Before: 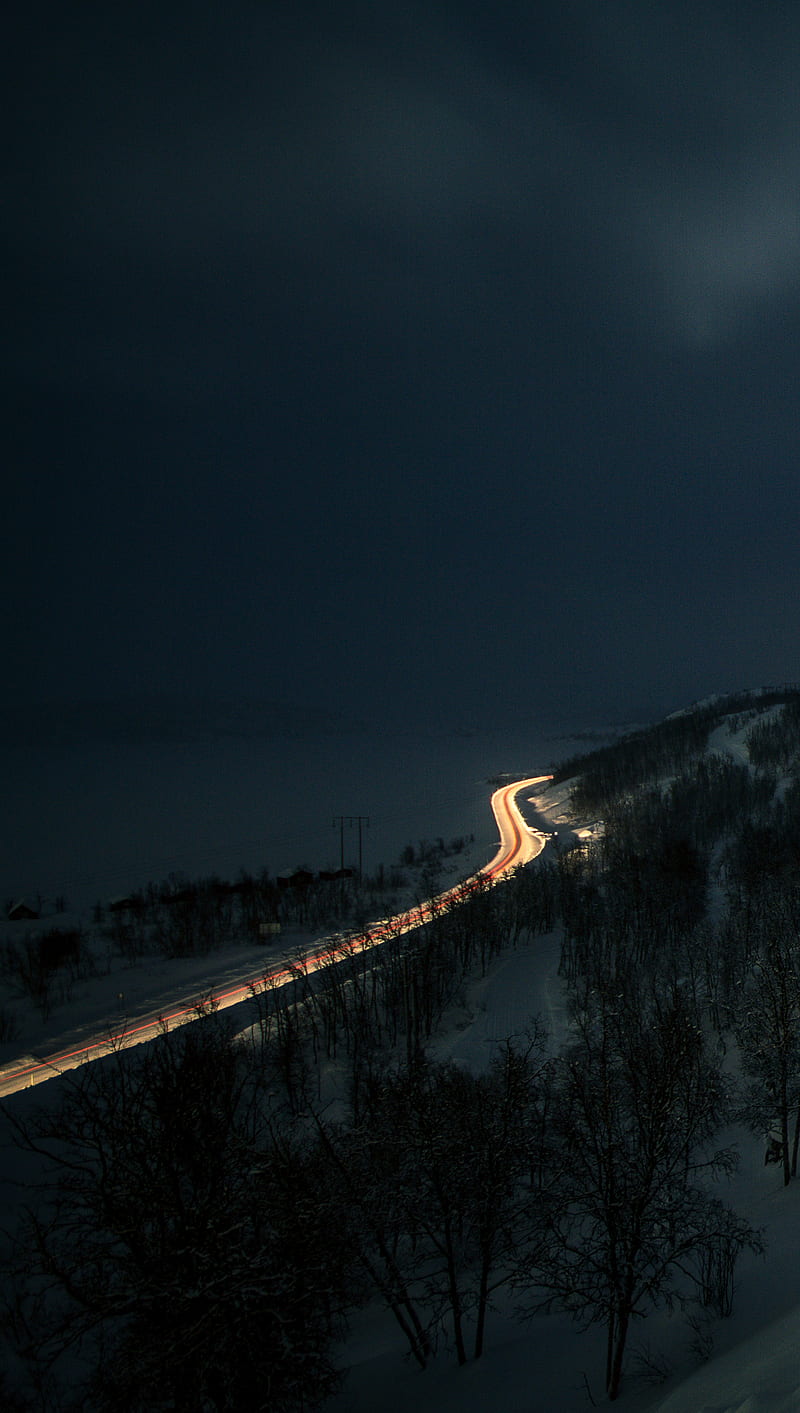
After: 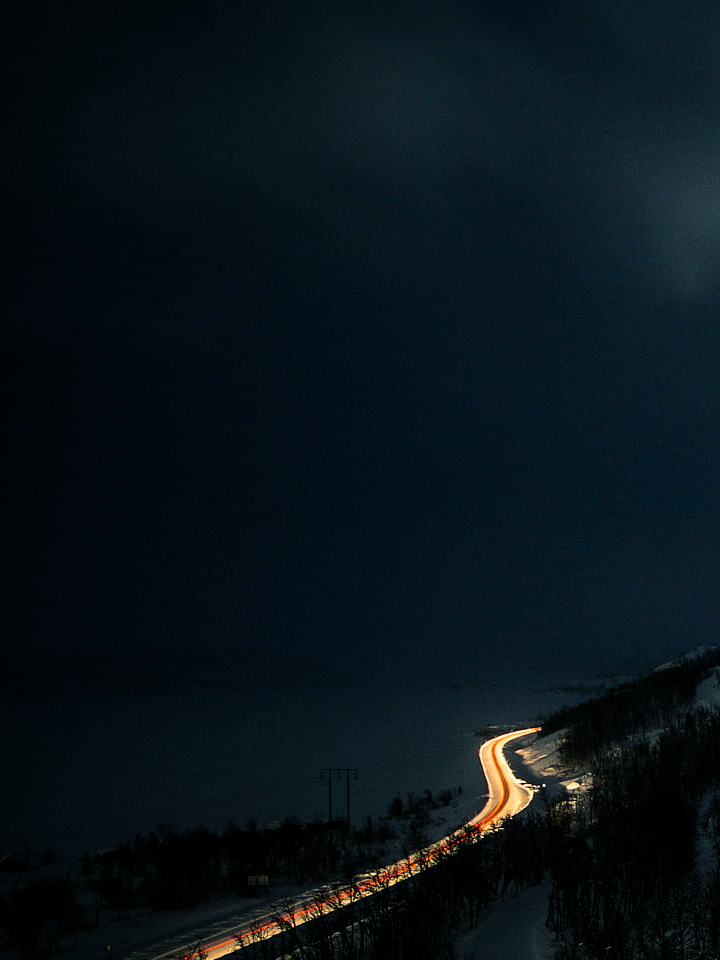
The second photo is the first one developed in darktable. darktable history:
filmic rgb: black relative exposure -12 EV, white relative exposure 2.8 EV, threshold 3 EV, target black luminance 0%, hardness 8.06, latitude 70.41%, contrast 1.14, highlights saturation mix 10%, shadows ↔ highlights balance -0.388%, color science v4 (2020), iterations of high-quality reconstruction 10, contrast in shadows soft, contrast in highlights soft, enable highlight reconstruction true
crop: left 1.509%, top 3.452%, right 7.696%, bottom 28.452%
tone equalizer: on, module defaults
